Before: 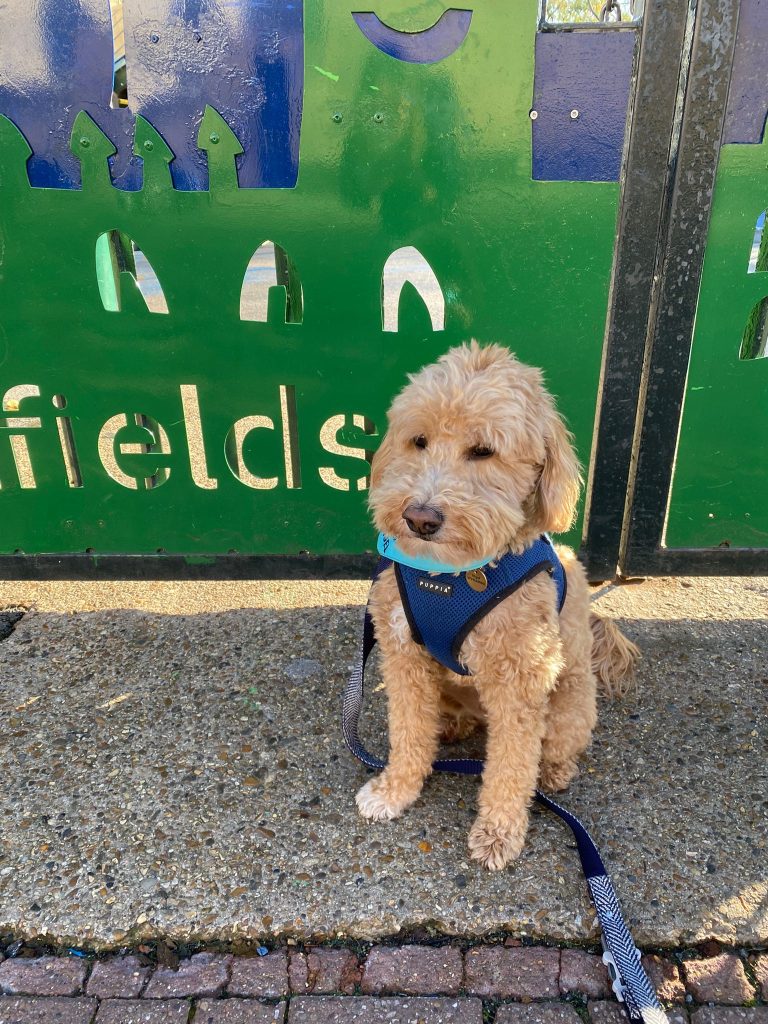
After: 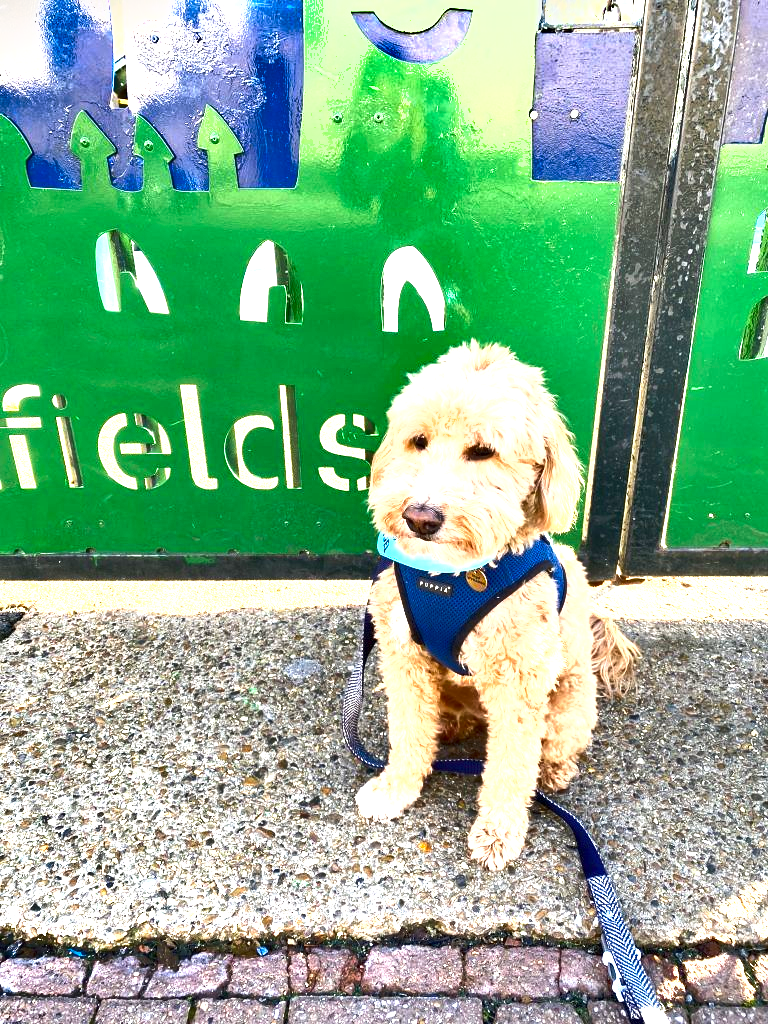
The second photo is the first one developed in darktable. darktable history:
shadows and highlights: shadows 60, soften with gaussian
exposure: black level correction 0.001, exposure 1.84 EV, compensate highlight preservation false
